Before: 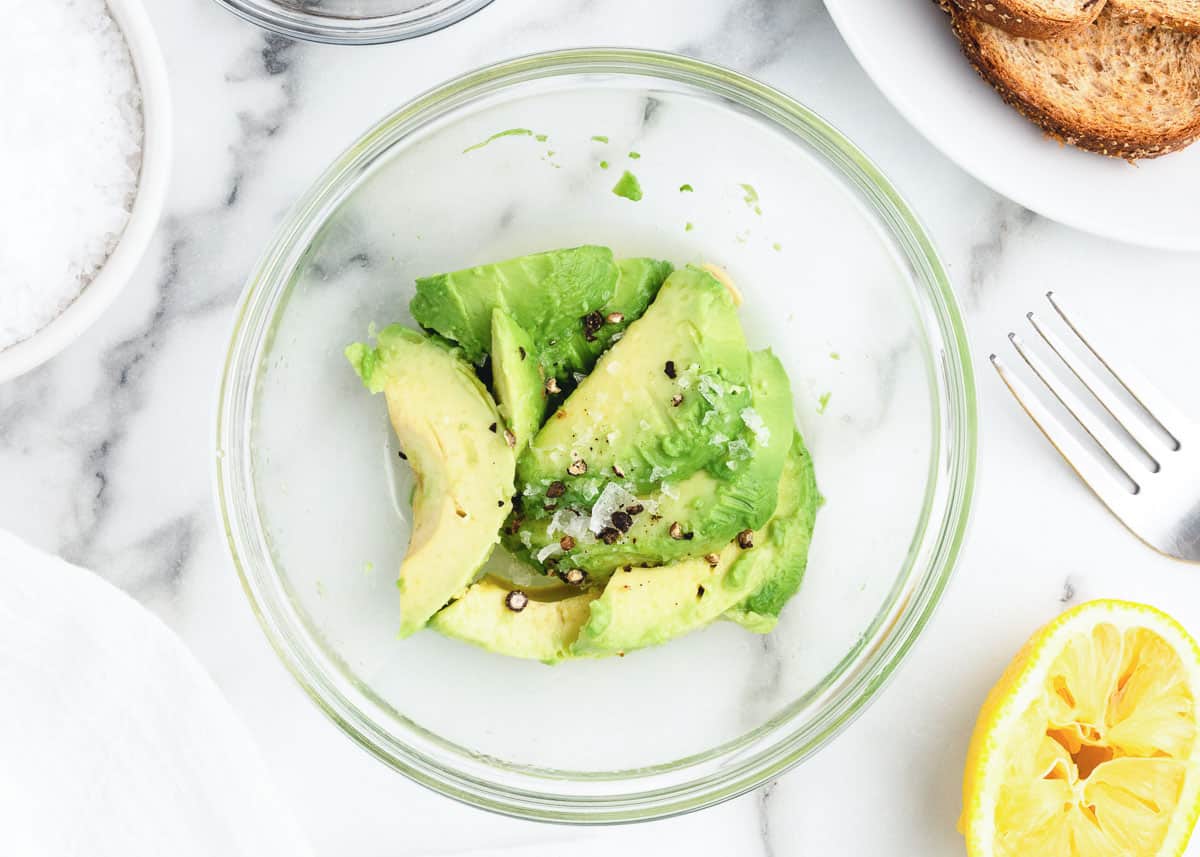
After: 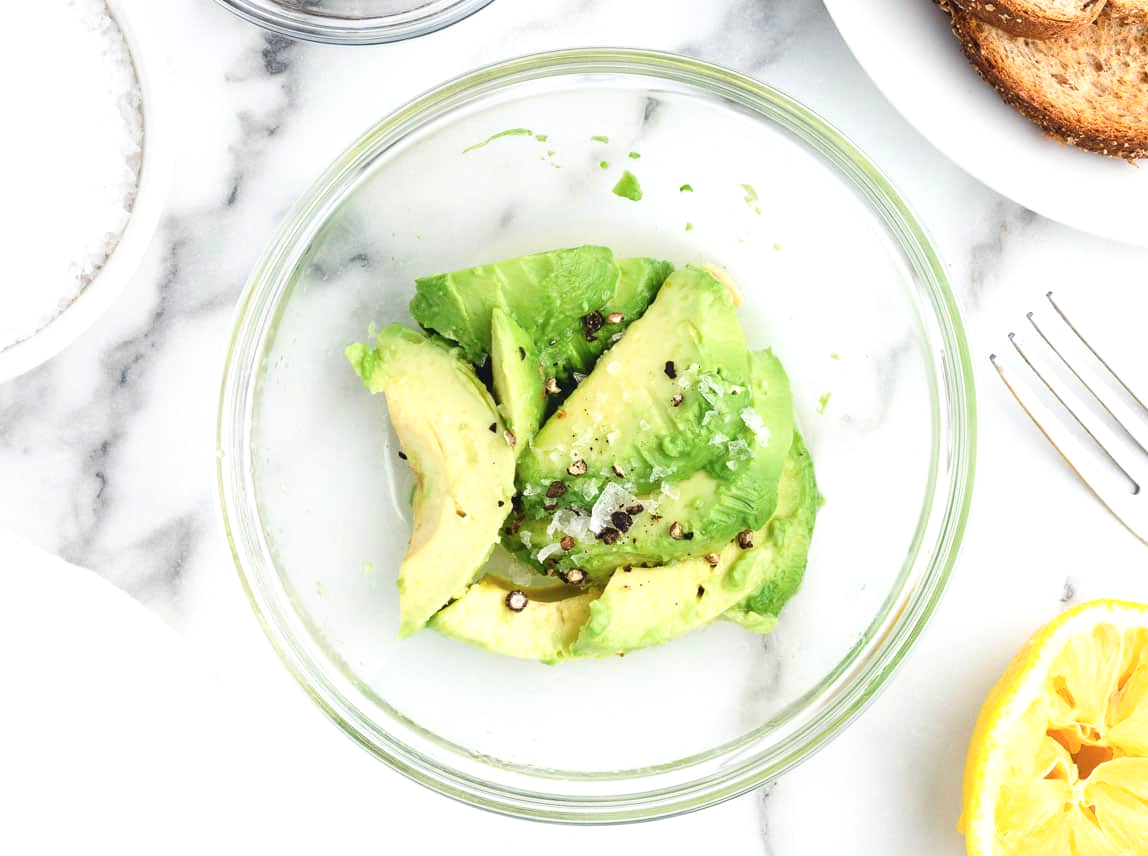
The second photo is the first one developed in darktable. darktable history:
crop: right 4.253%, bottom 0.038%
exposure: exposure 0.2 EV, compensate highlight preservation false
